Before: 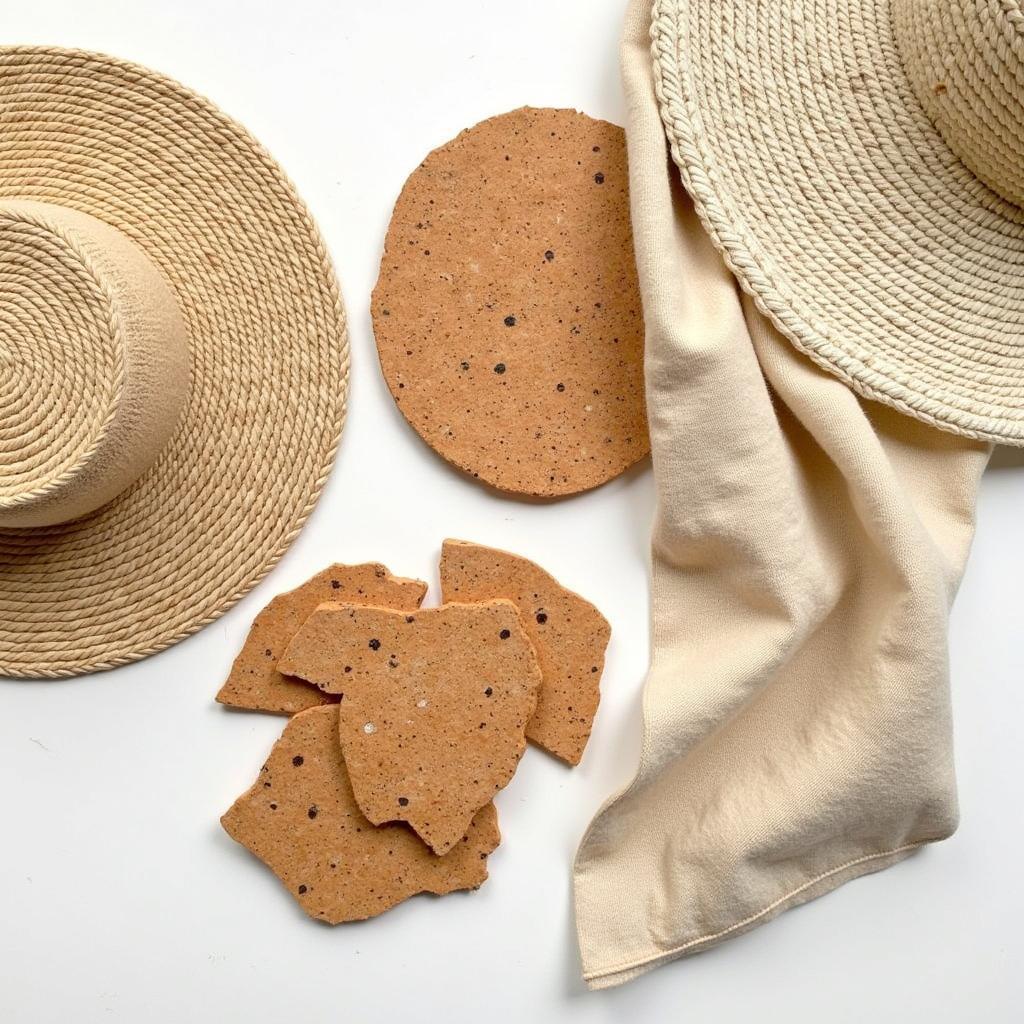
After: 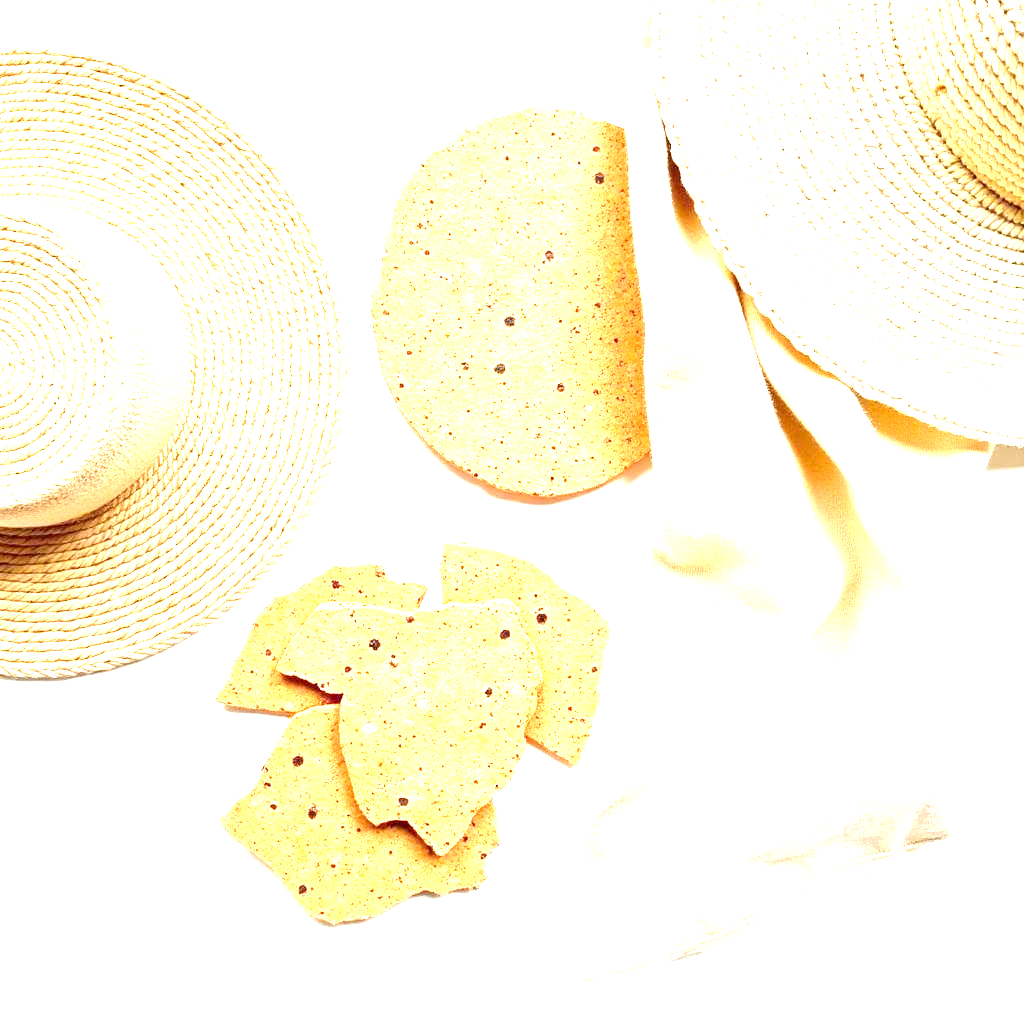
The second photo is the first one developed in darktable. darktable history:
exposure: black level correction 0.001, exposure 2.672 EV, compensate highlight preservation false
